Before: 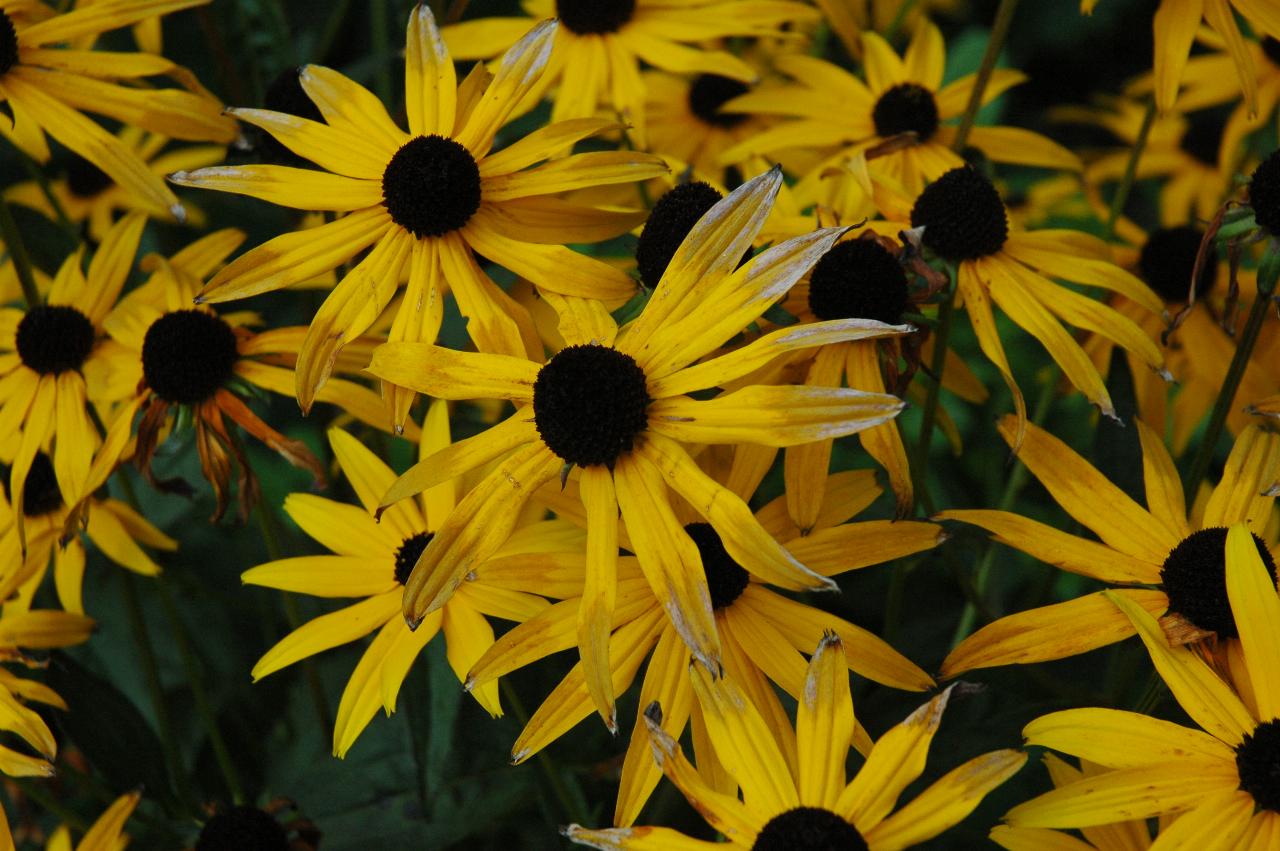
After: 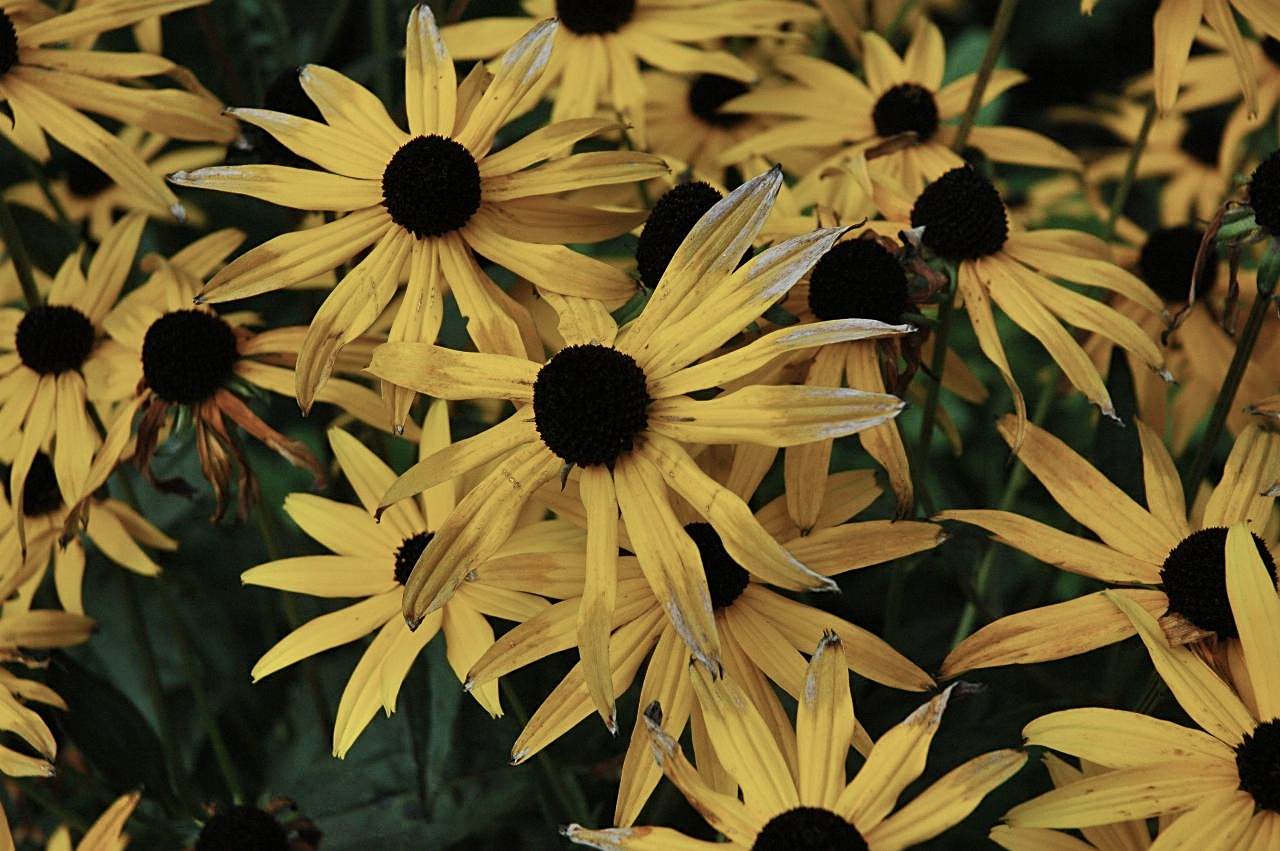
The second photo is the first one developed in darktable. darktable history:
shadows and highlights: soften with gaussian
sharpen: radius 1.967
contrast brightness saturation: contrast 0.1, saturation -0.3
